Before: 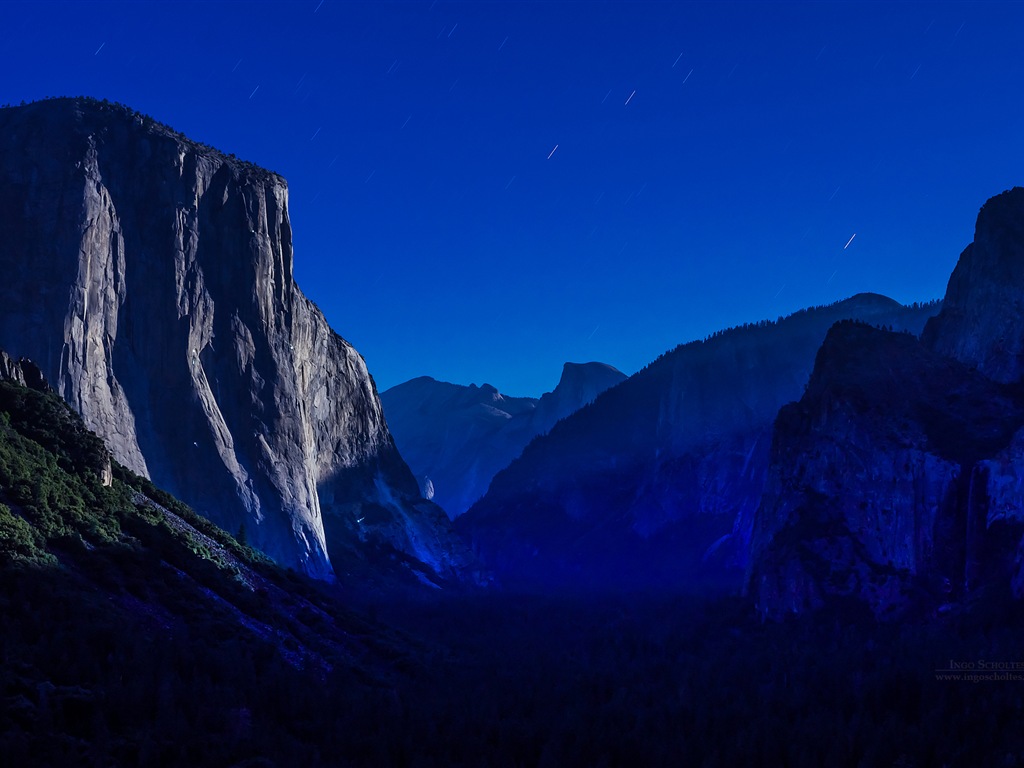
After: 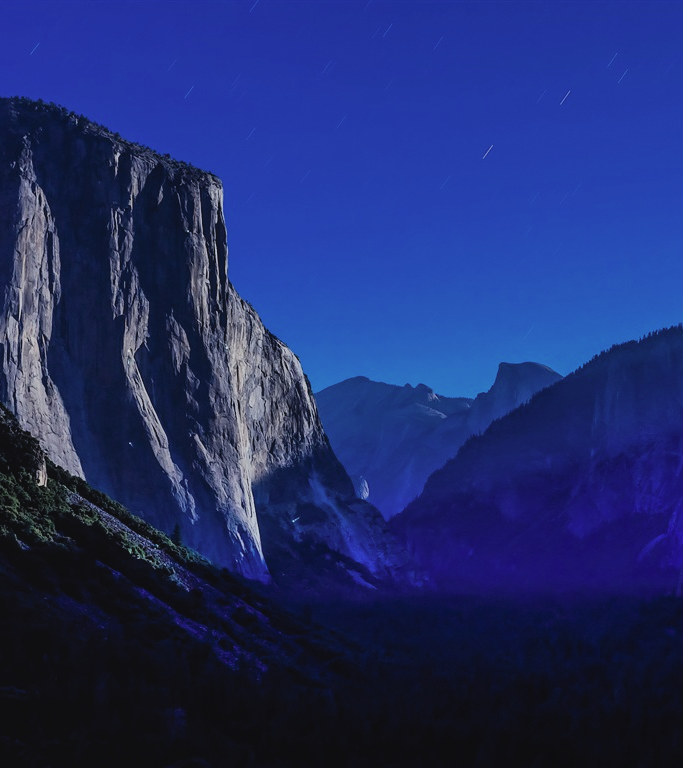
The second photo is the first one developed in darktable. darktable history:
crop and rotate: left 6.377%, right 26.857%
contrast brightness saturation: contrast -0.097, saturation -0.084
local contrast: highlights 107%, shadows 101%, detail 119%, midtone range 0.2
filmic rgb: black relative exposure -7.65 EV, white relative exposure 4.56 EV, hardness 3.61, color science v6 (2022)
exposure: exposure 0.196 EV, compensate highlight preservation false
